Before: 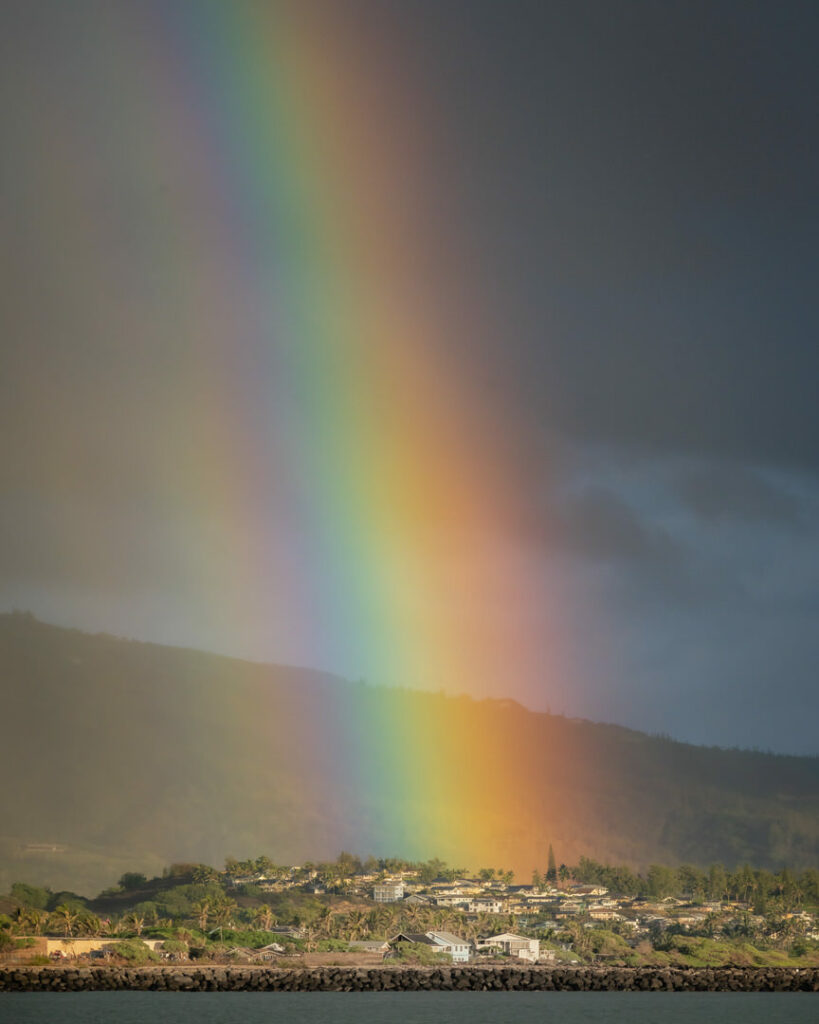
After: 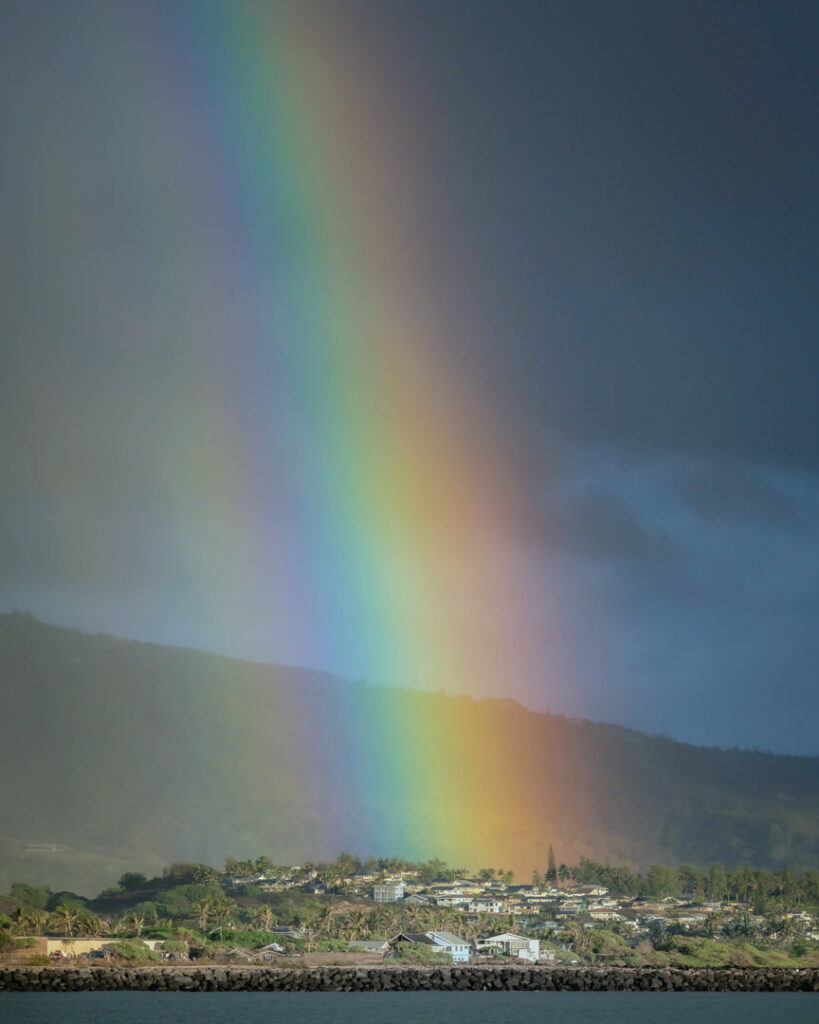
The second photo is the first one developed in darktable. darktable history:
color calibration: illuminant F (fluorescent), F source F9 (Cool White Deluxe 4150 K) – high CRI, x 0.374, y 0.373, temperature 4158.34 K
white balance: red 0.967, blue 1.049
contrast brightness saturation: saturation -0.05
